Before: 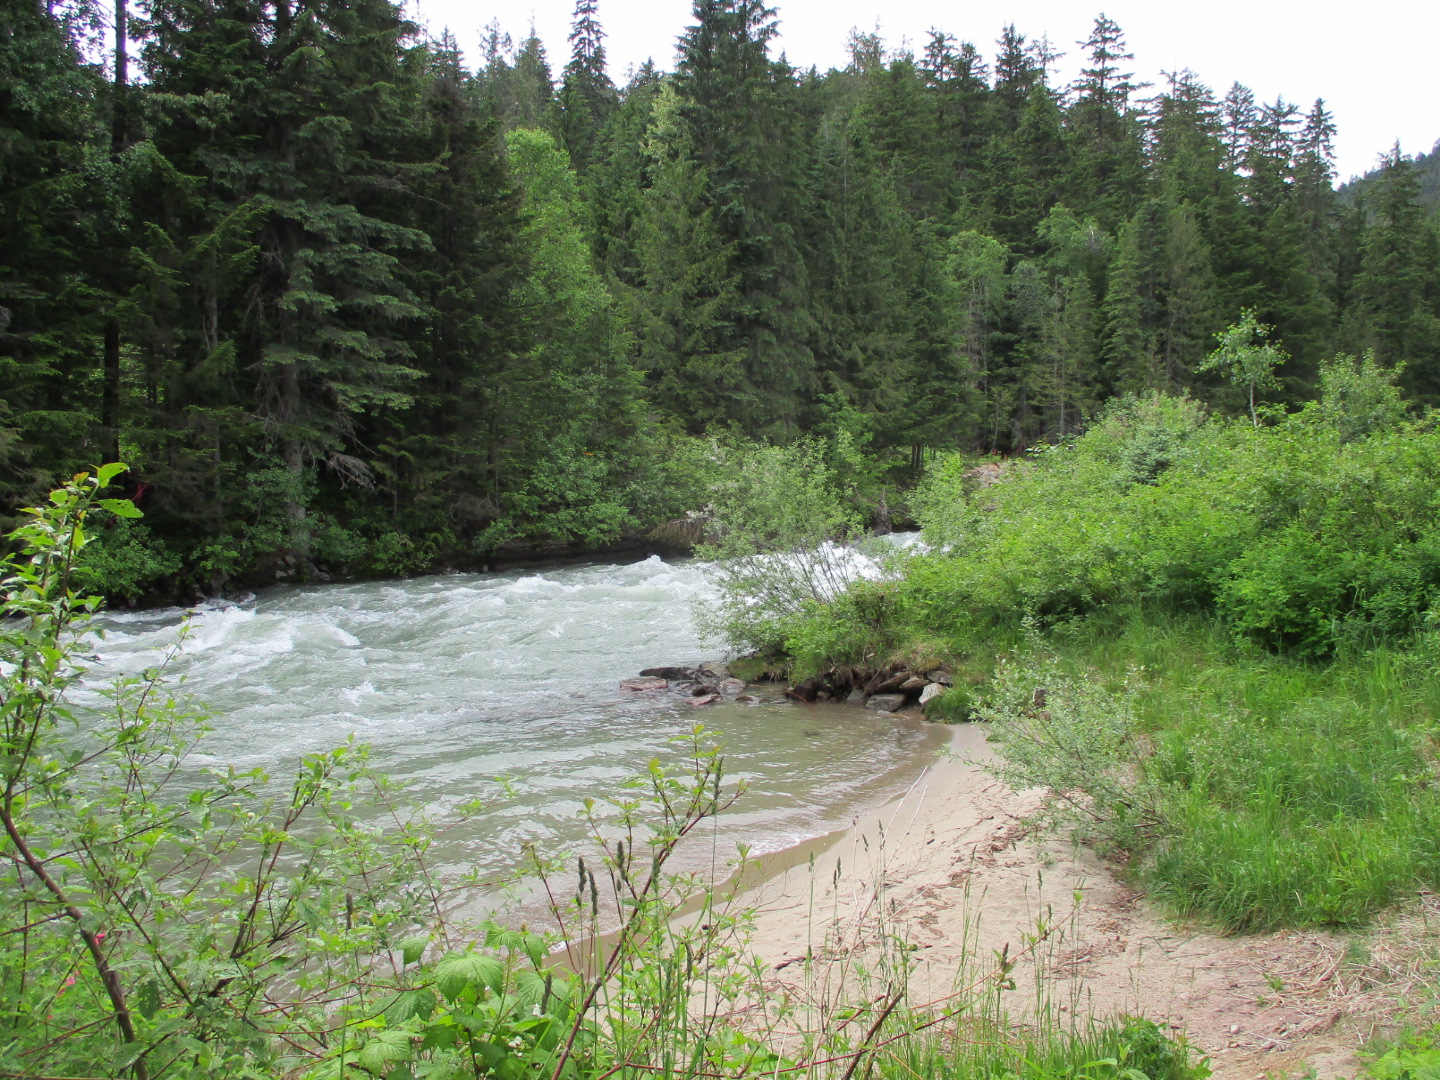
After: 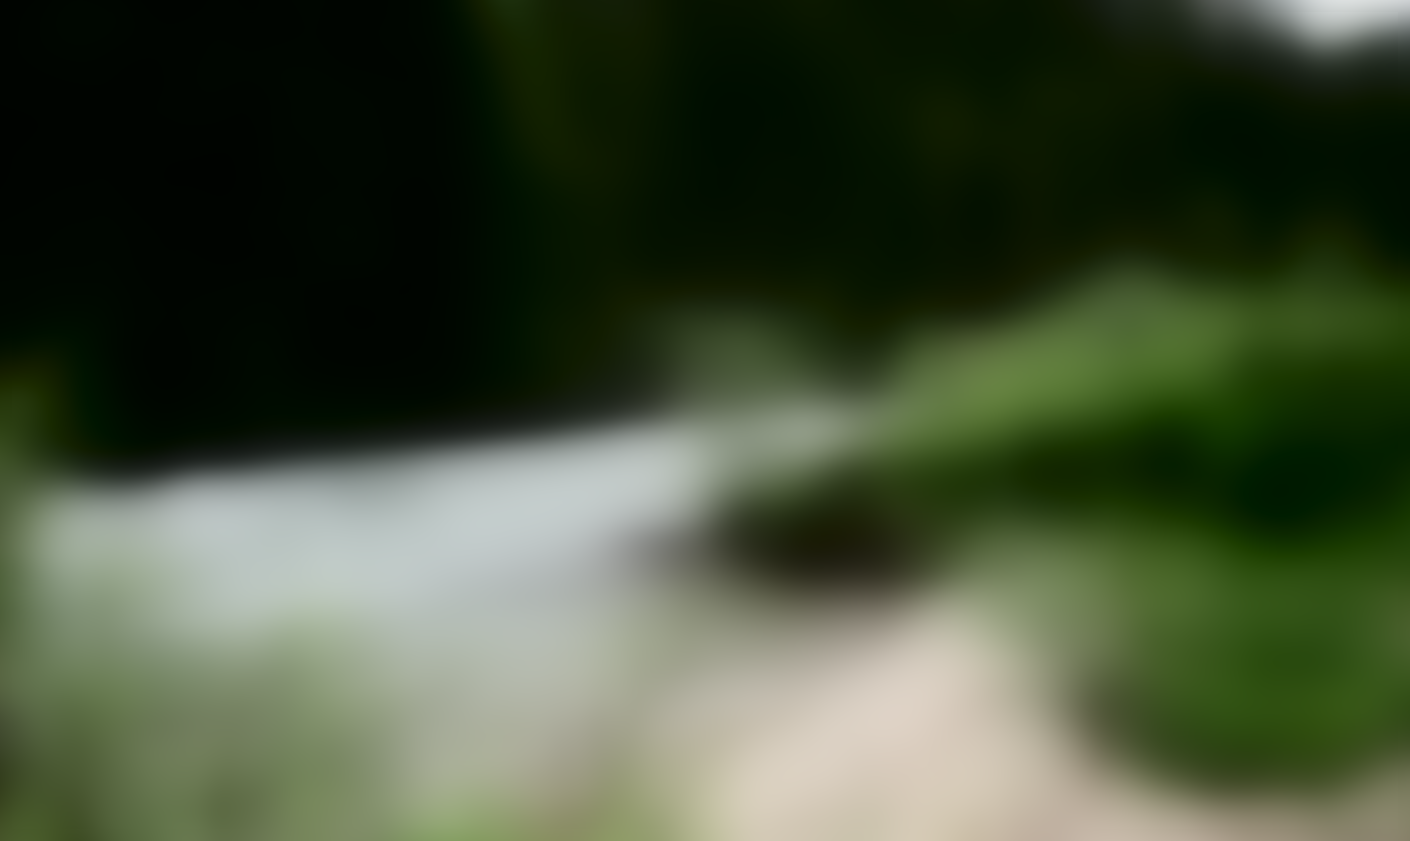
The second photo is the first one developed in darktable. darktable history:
sharpen: radius 6.3, amount 1.8, threshold 0
crop and rotate: left 1.814%, top 12.818%, right 0.25%, bottom 9.225%
haze removal: strength -0.1, adaptive false
lowpass: radius 31.92, contrast 1.72, brightness -0.98, saturation 0.94
base curve: preserve colors none
